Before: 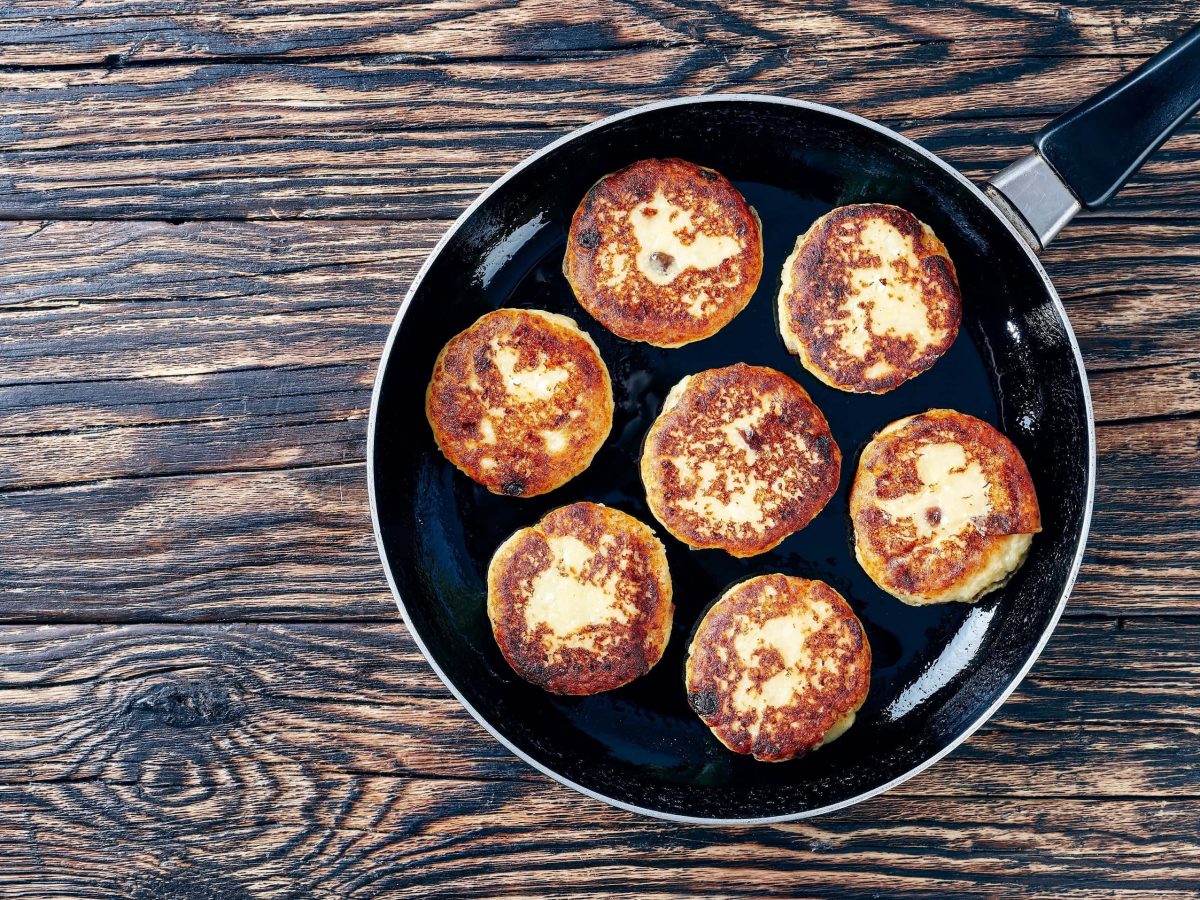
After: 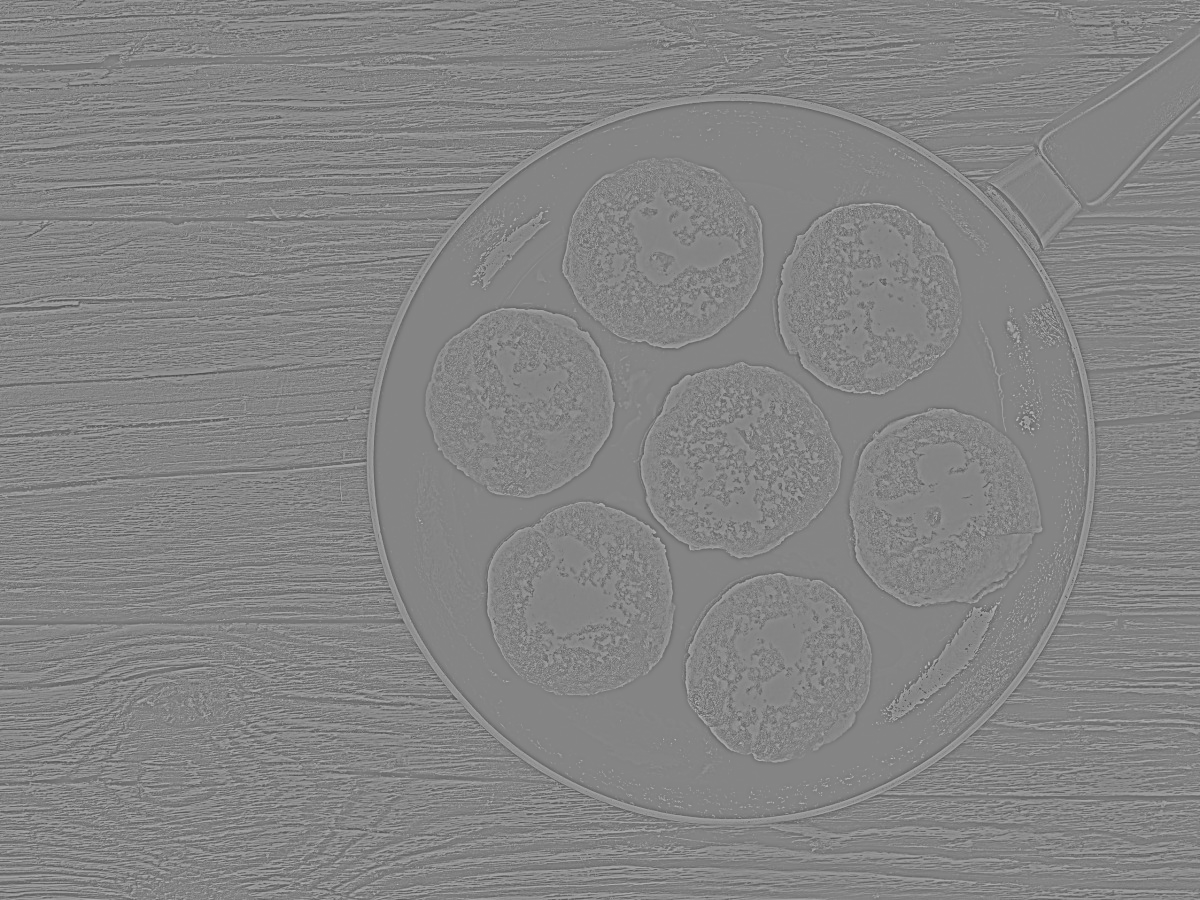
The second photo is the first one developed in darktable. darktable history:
base curve: curves: ch0 [(0, 0) (0.262, 0.32) (0.722, 0.705) (1, 1)]
highpass: sharpness 9.84%, contrast boost 9.94%
